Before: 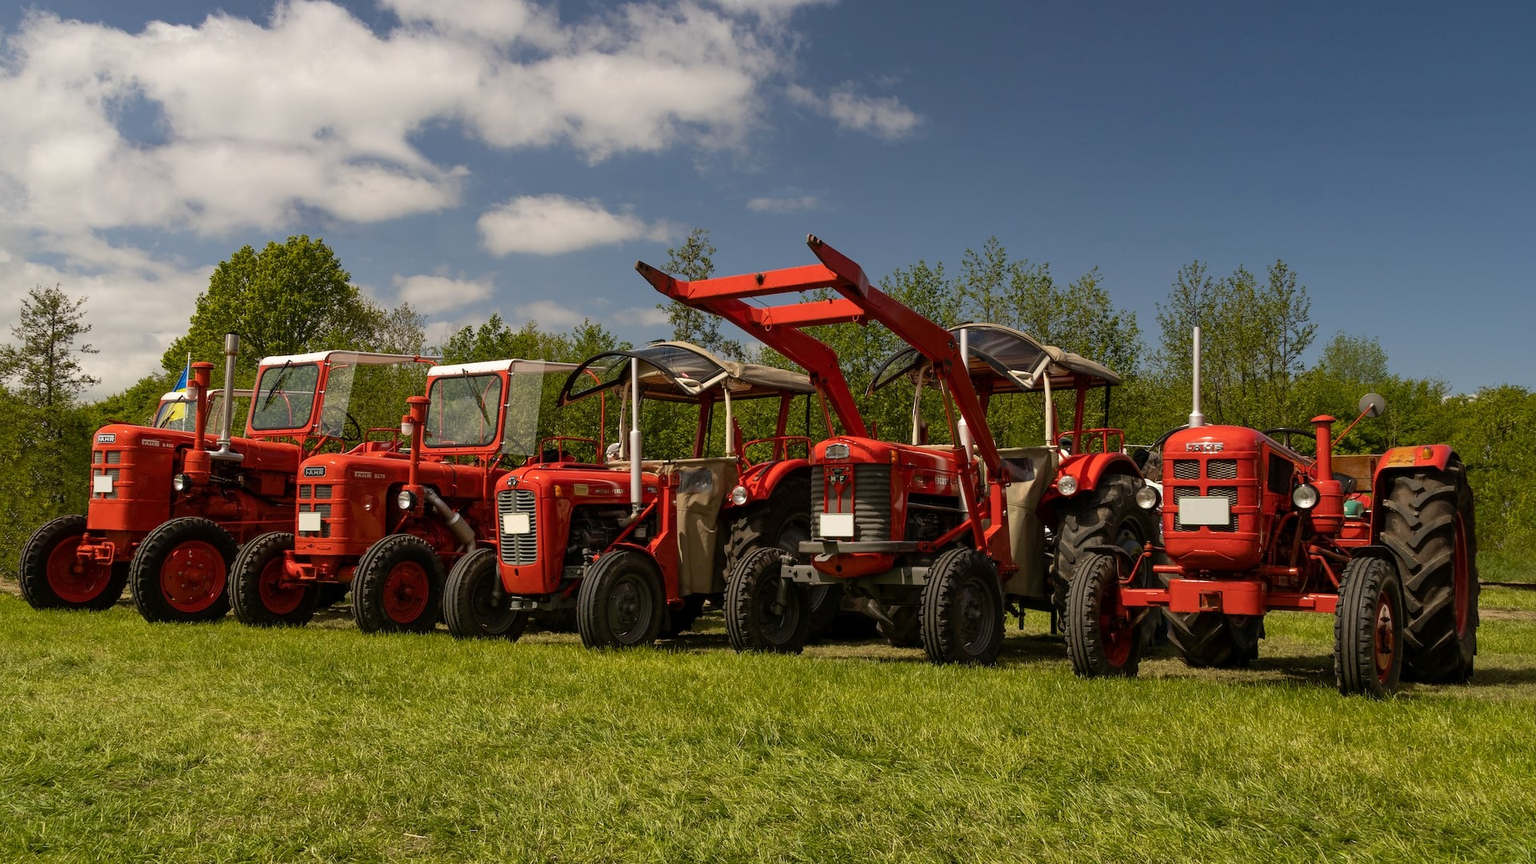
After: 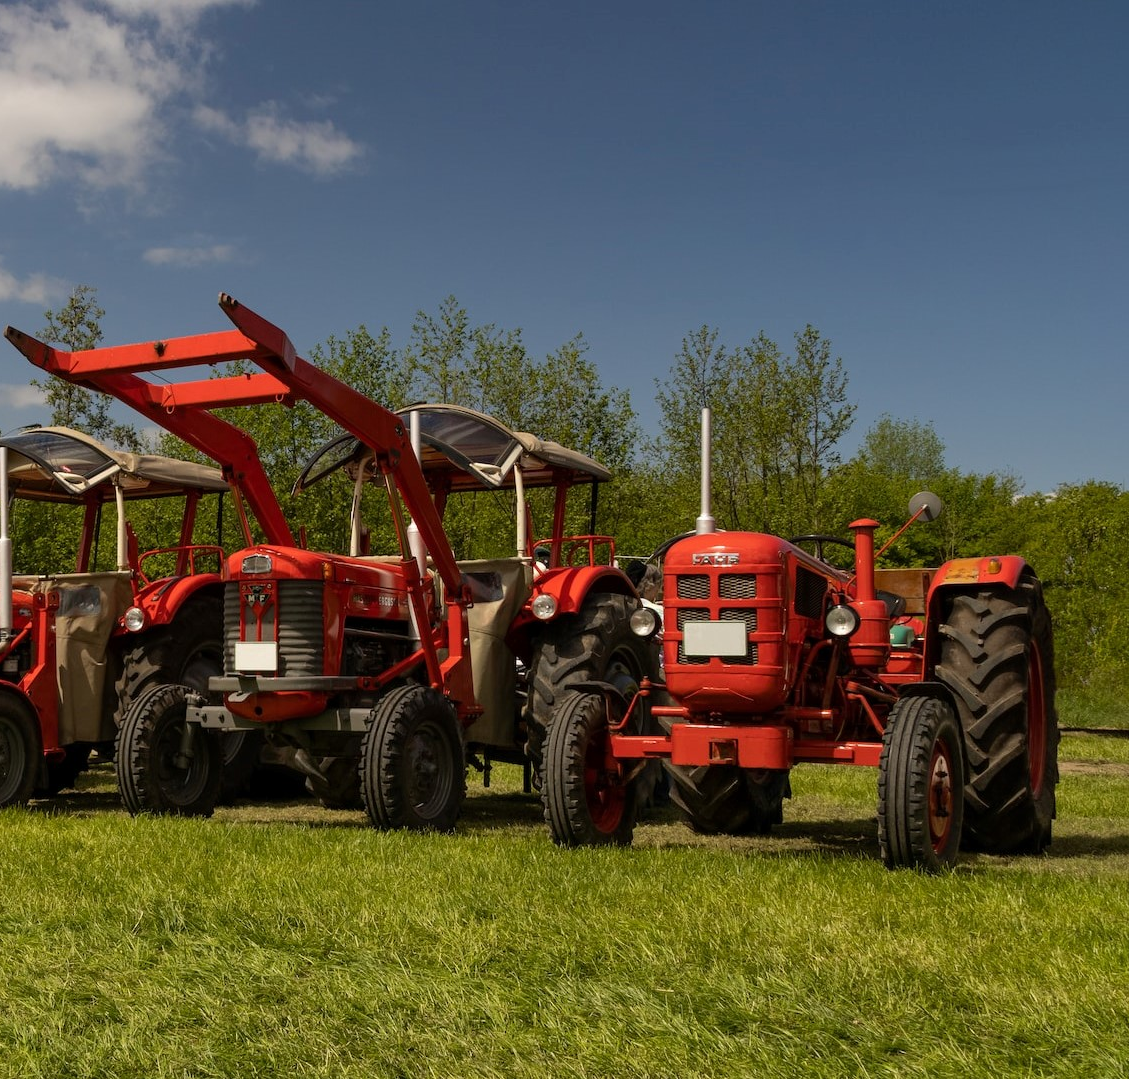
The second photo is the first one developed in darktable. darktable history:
crop: left 41.186%
